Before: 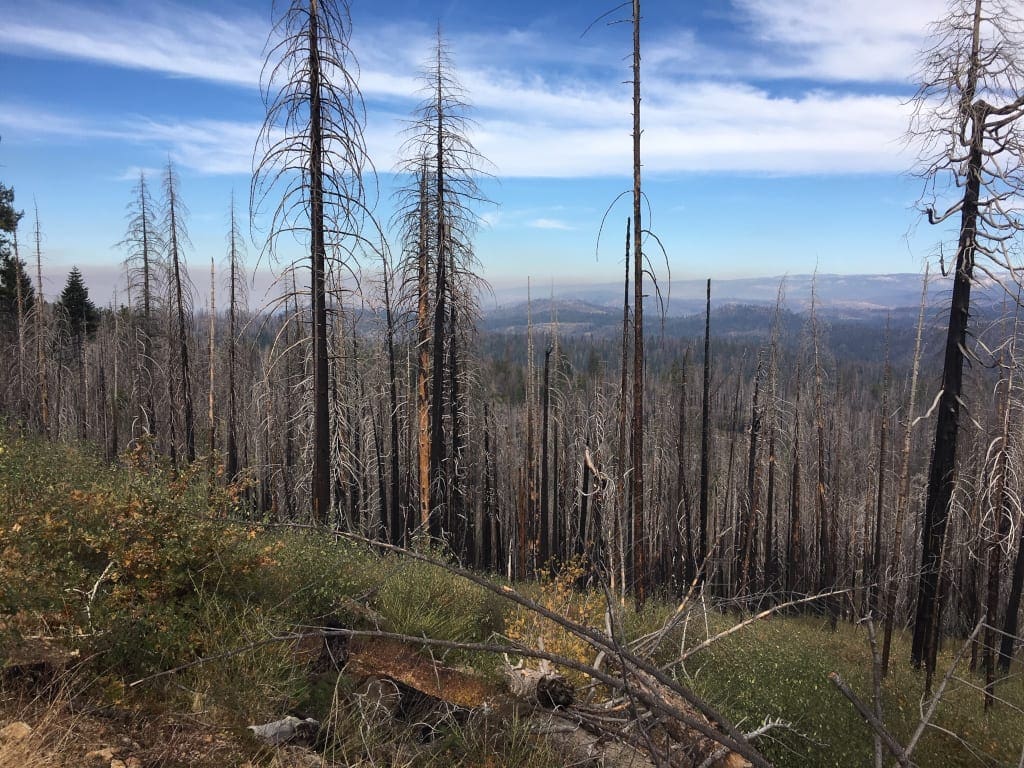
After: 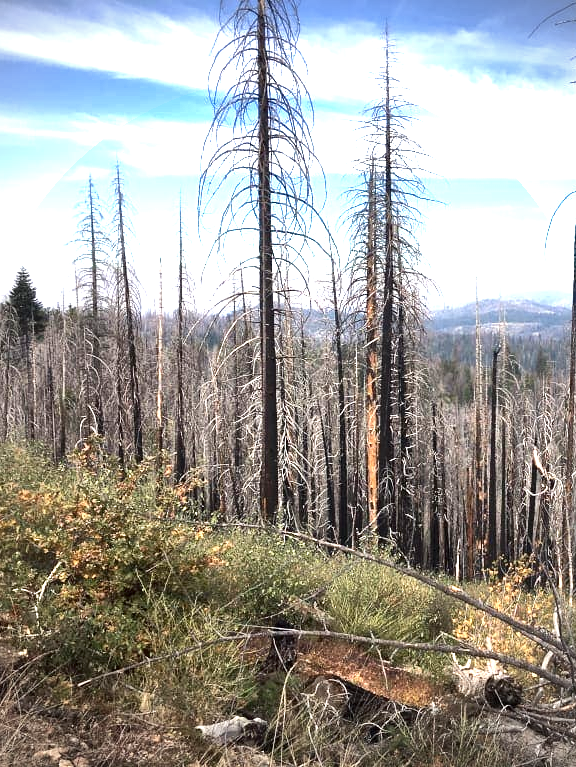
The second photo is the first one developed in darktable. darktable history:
local contrast: mode bilateral grid, contrast 20, coarseness 50, detail 179%, midtone range 0.2
crop: left 5.114%, right 38.589%
vignetting: unbound false
exposure: black level correction 0, exposure 1.5 EV, compensate exposure bias true, compensate highlight preservation false
